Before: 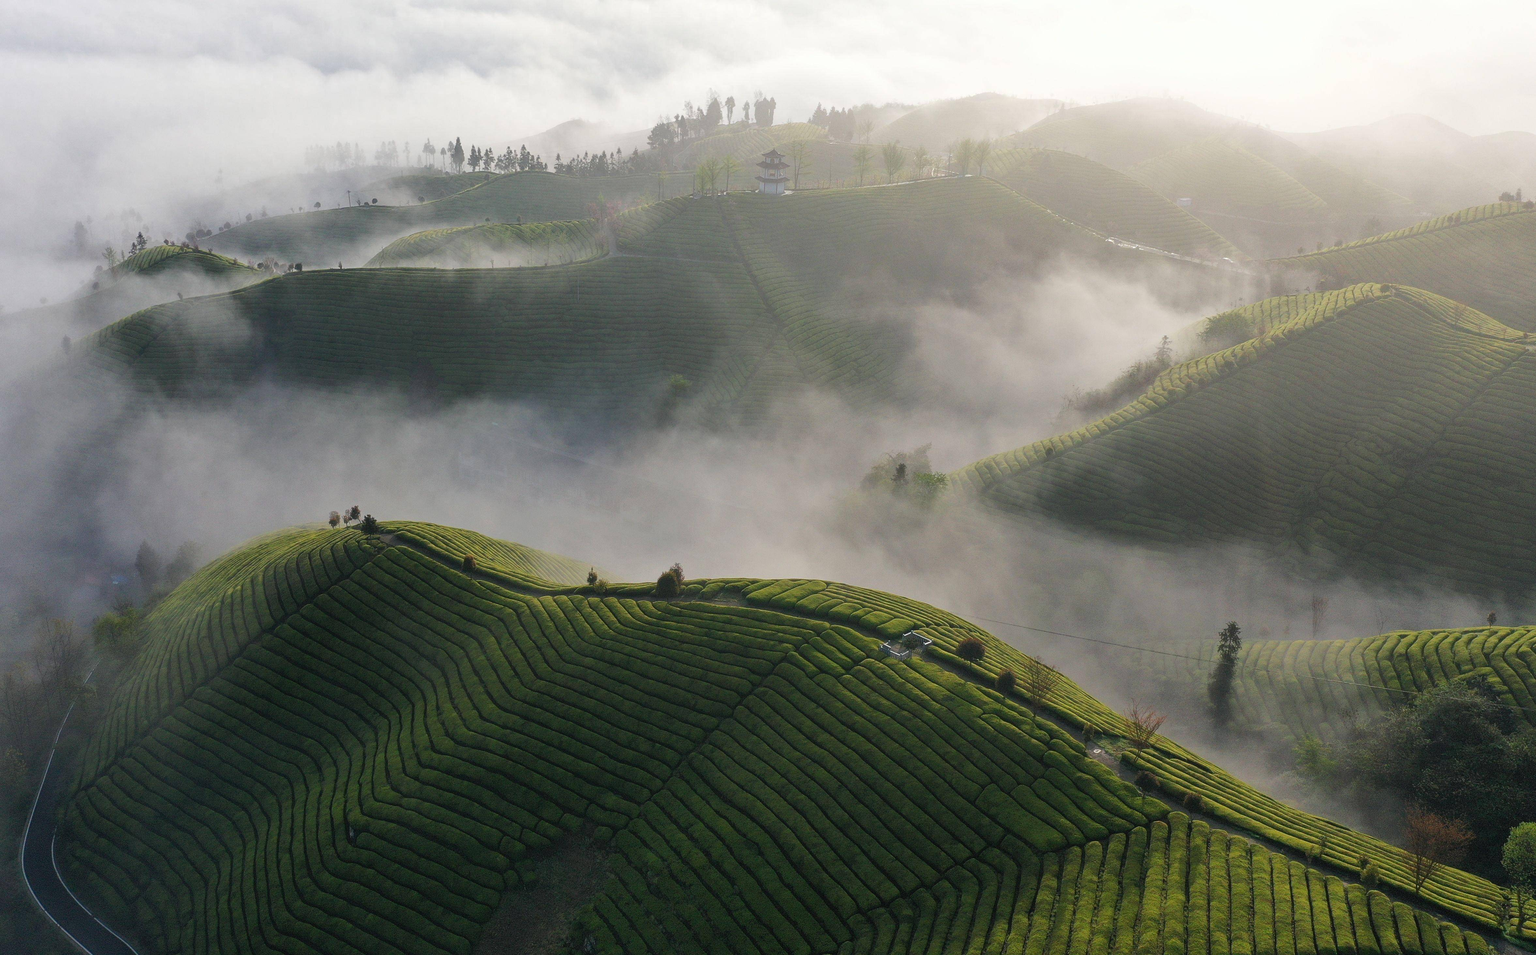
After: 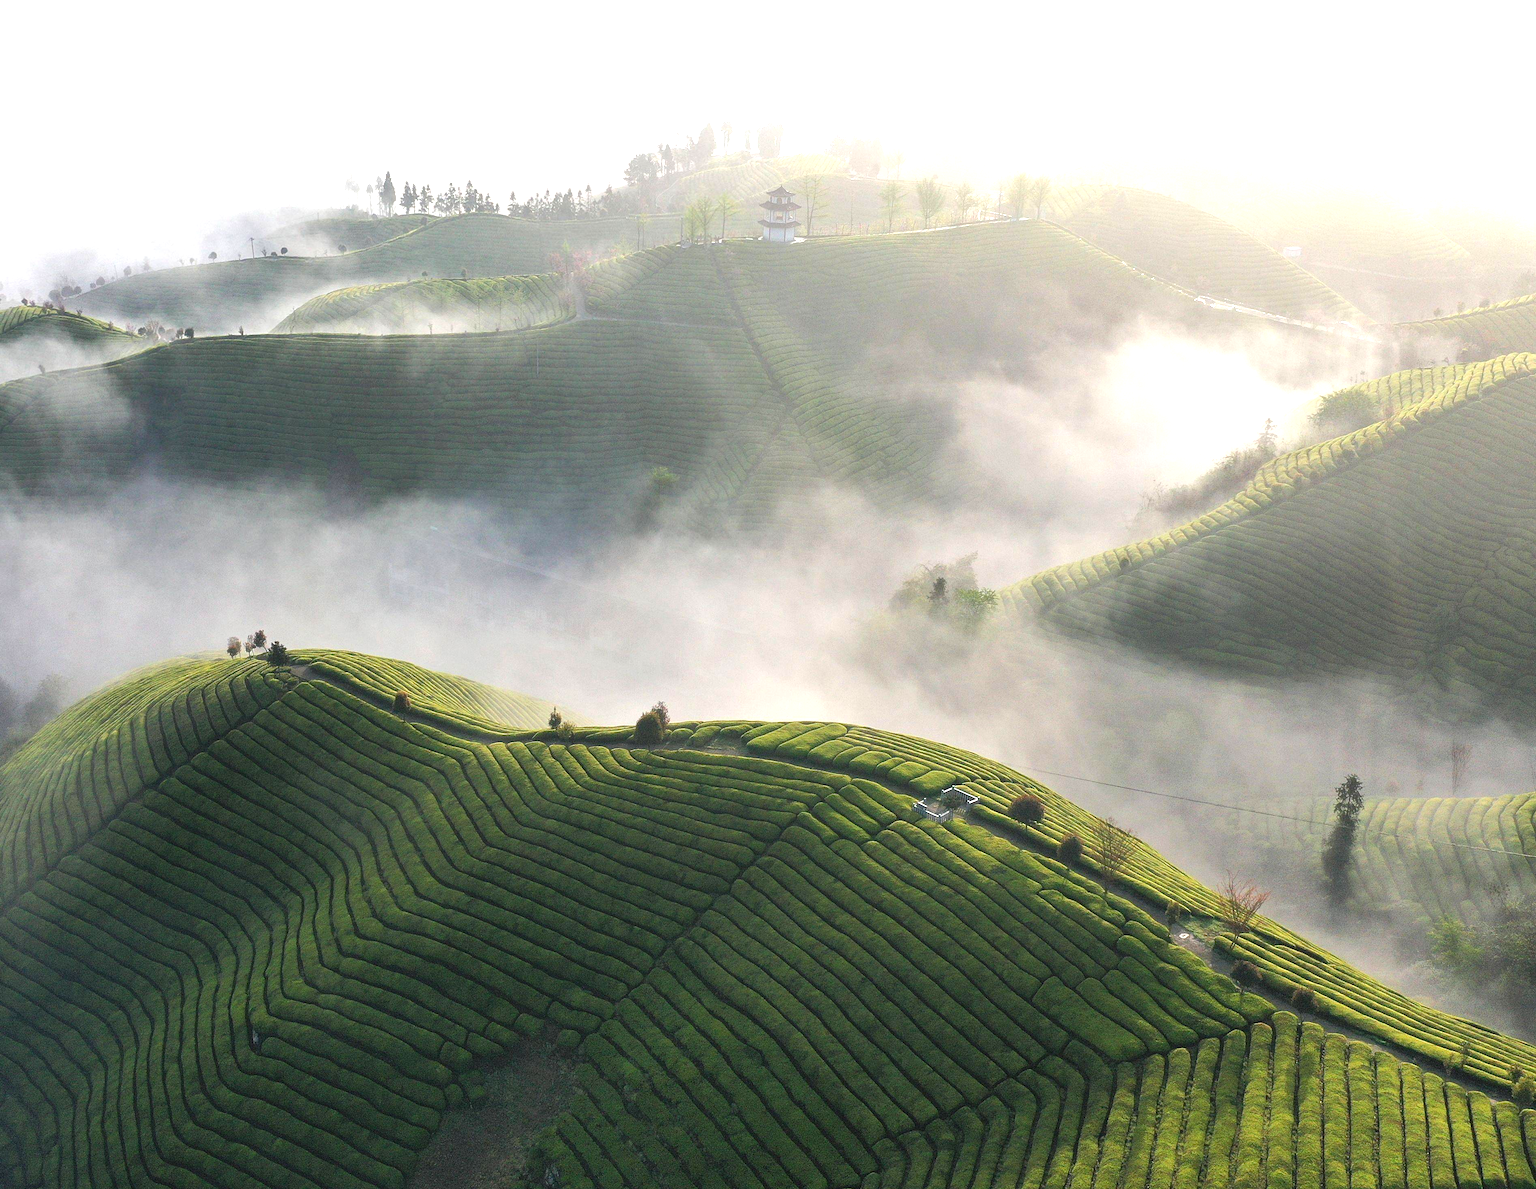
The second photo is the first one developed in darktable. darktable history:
crop and rotate: left 9.562%, right 10.13%
exposure: black level correction 0, exposure 1.097 EV, compensate exposure bias true, compensate highlight preservation false
